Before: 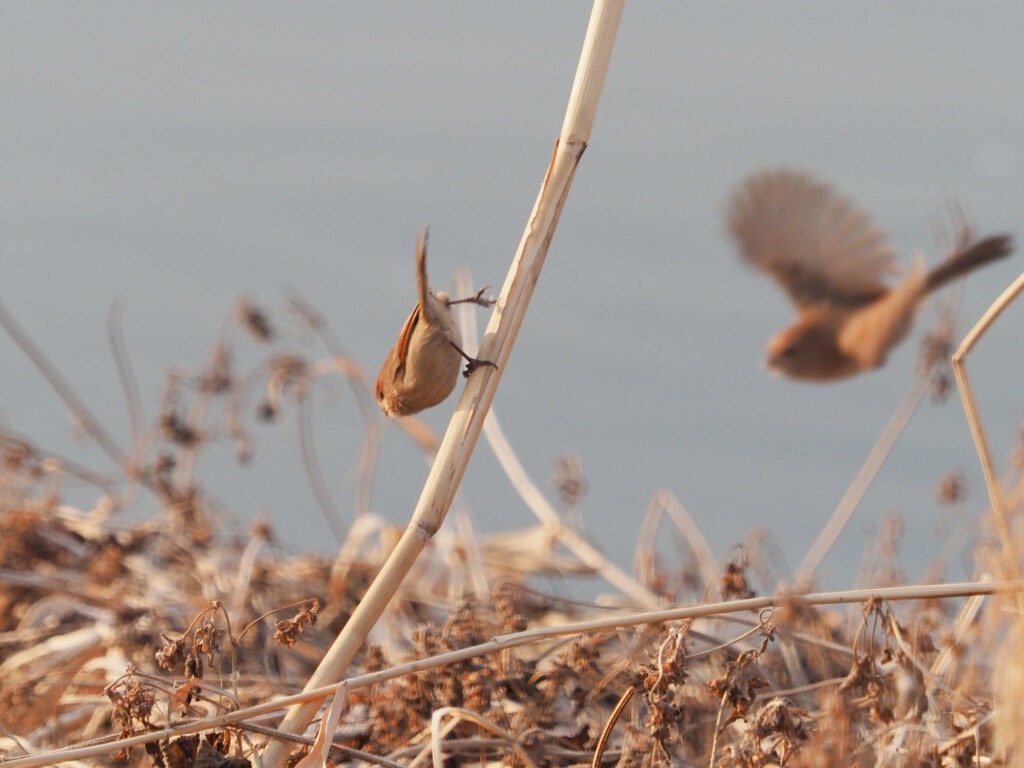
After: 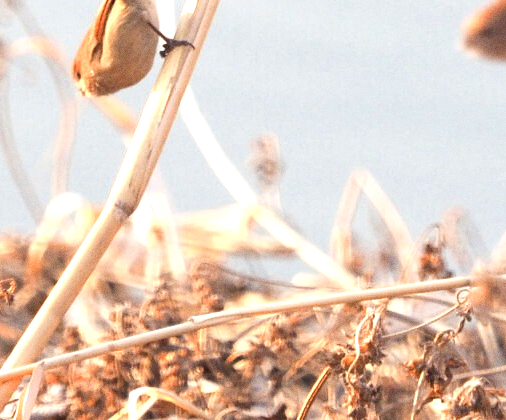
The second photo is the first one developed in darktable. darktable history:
crop: left 29.672%, top 41.786%, right 20.851%, bottom 3.487%
grain: coarseness 0.09 ISO
exposure: exposure 1.2 EV, compensate highlight preservation false
